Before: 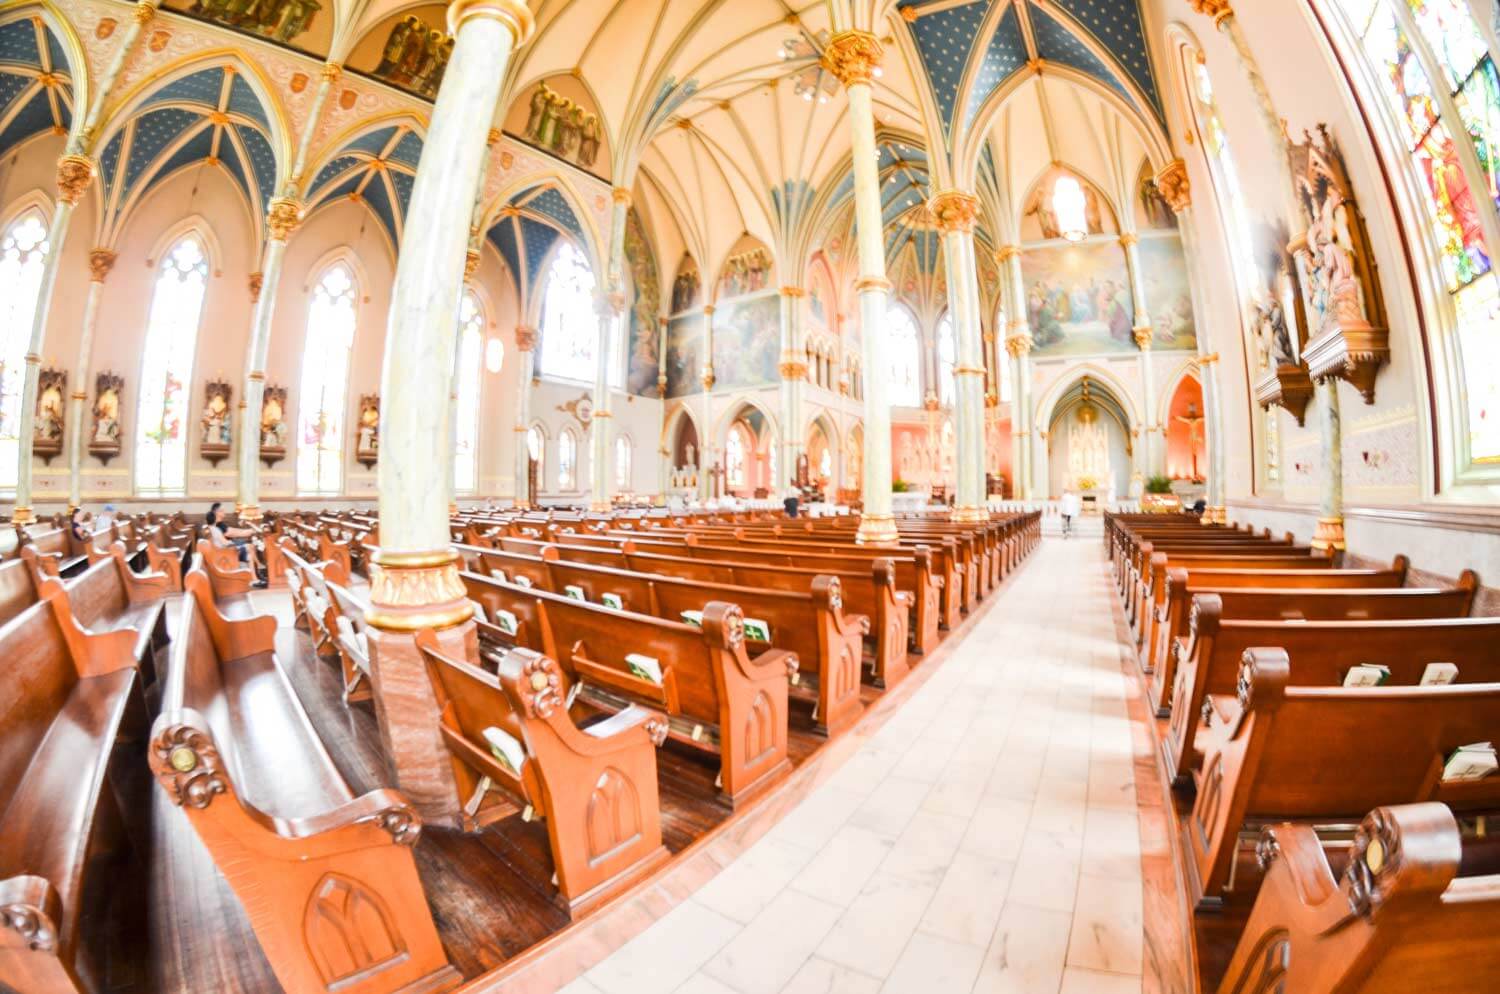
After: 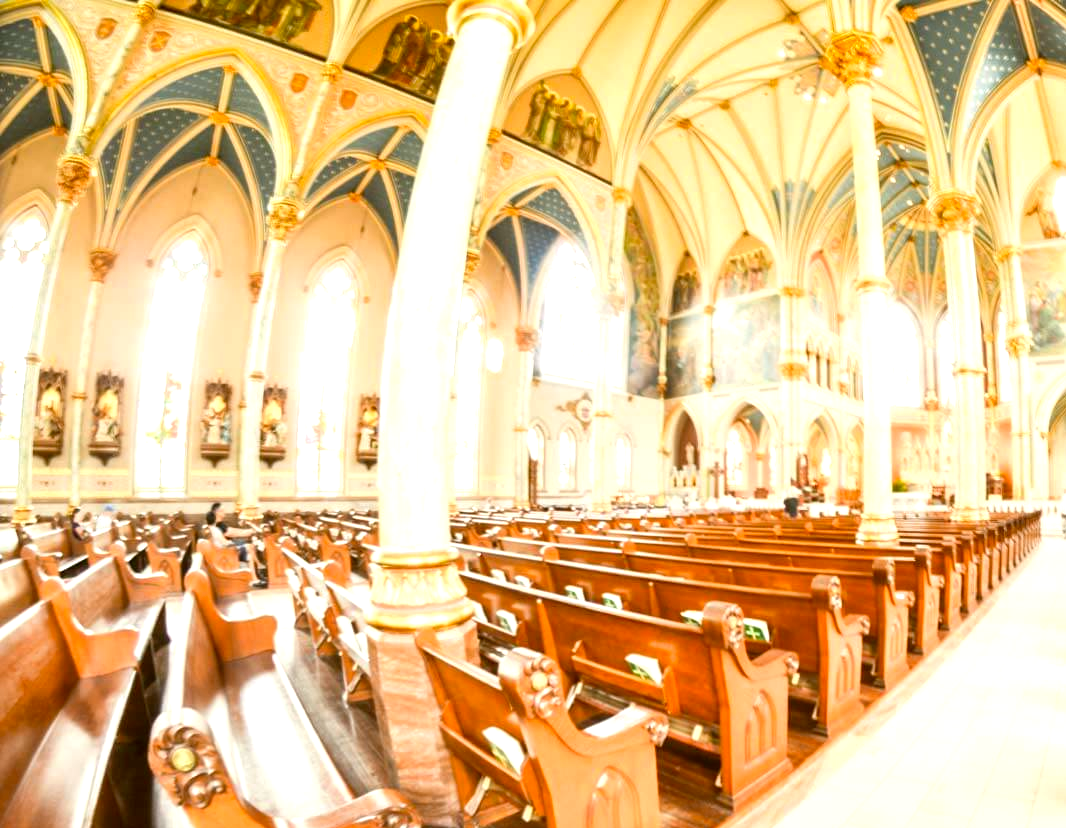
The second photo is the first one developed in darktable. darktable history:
exposure: black level correction 0.001, exposure 0.5 EV, compensate exposure bias true, compensate highlight preservation false
crop: right 28.885%, bottom 16.626%
color correction: highlights a* -1.43, highlights b* 10.12, shadows a* 0.395, shadows b* 19.35
